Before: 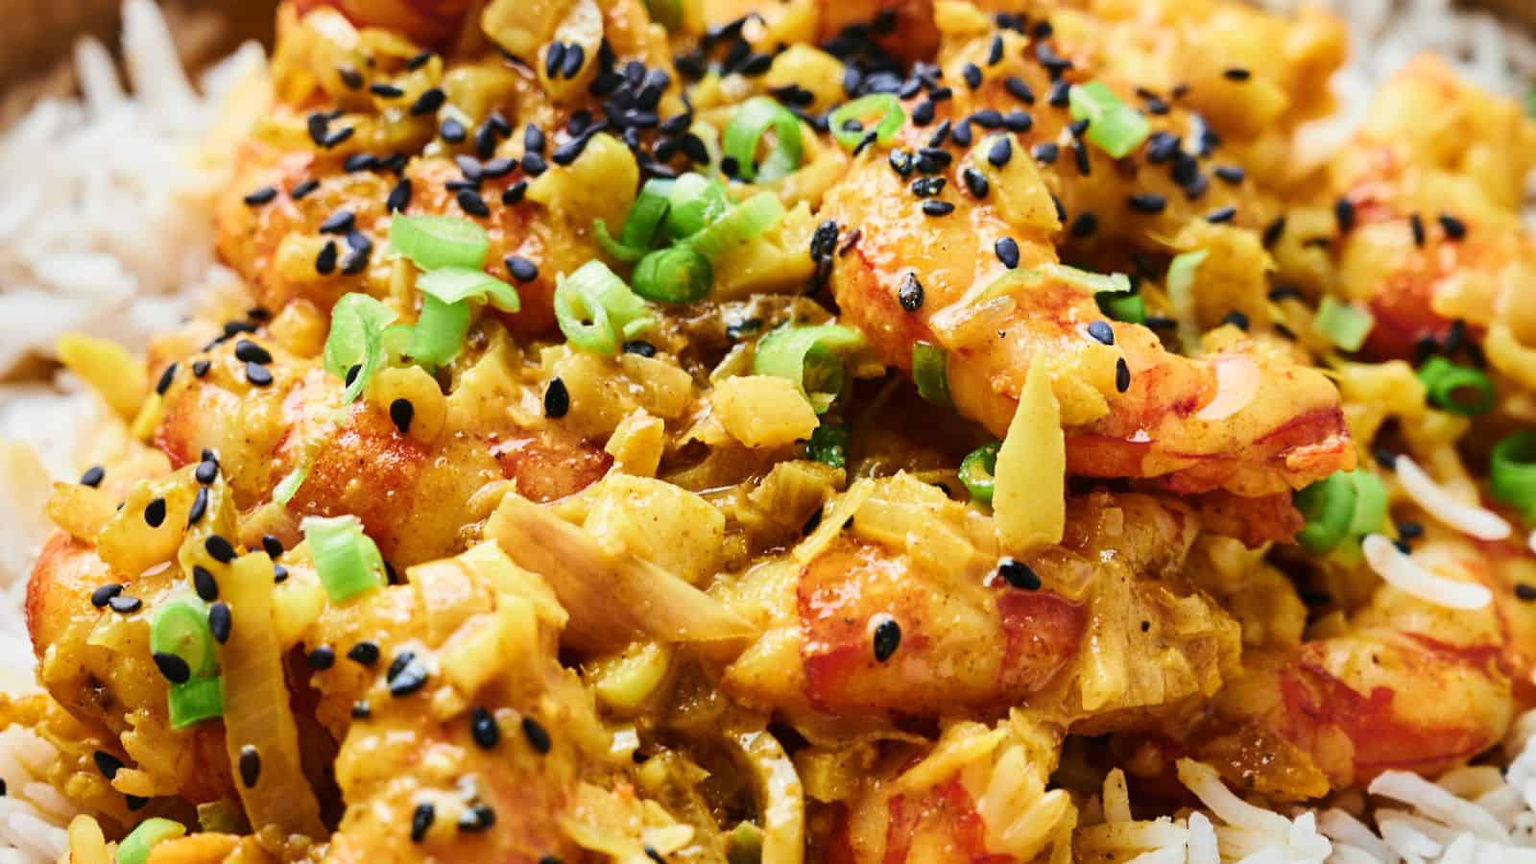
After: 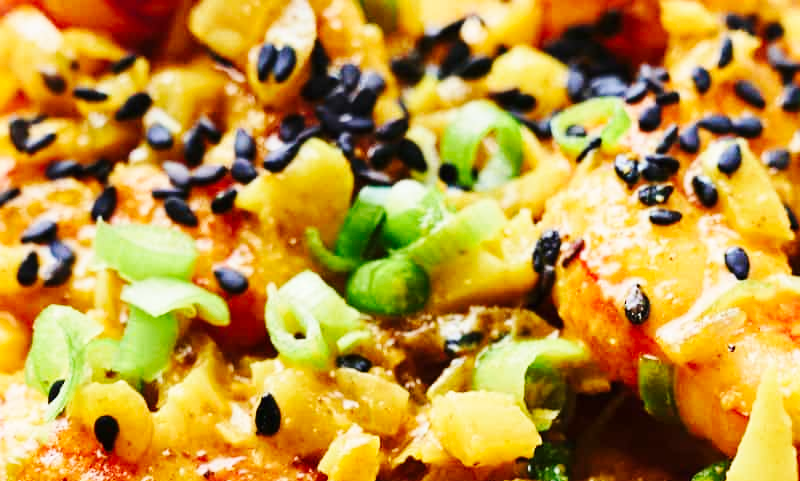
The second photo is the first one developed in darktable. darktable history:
crop: left 19.556%, right 30.401%, bottom 46.458%
base curve: curves: ch0 [(0, 0) (0.032, 0.025) (0.121, 0.166) (0.206, 0.329) (0.605, 0.79) (1, 1)], preserve colors none
